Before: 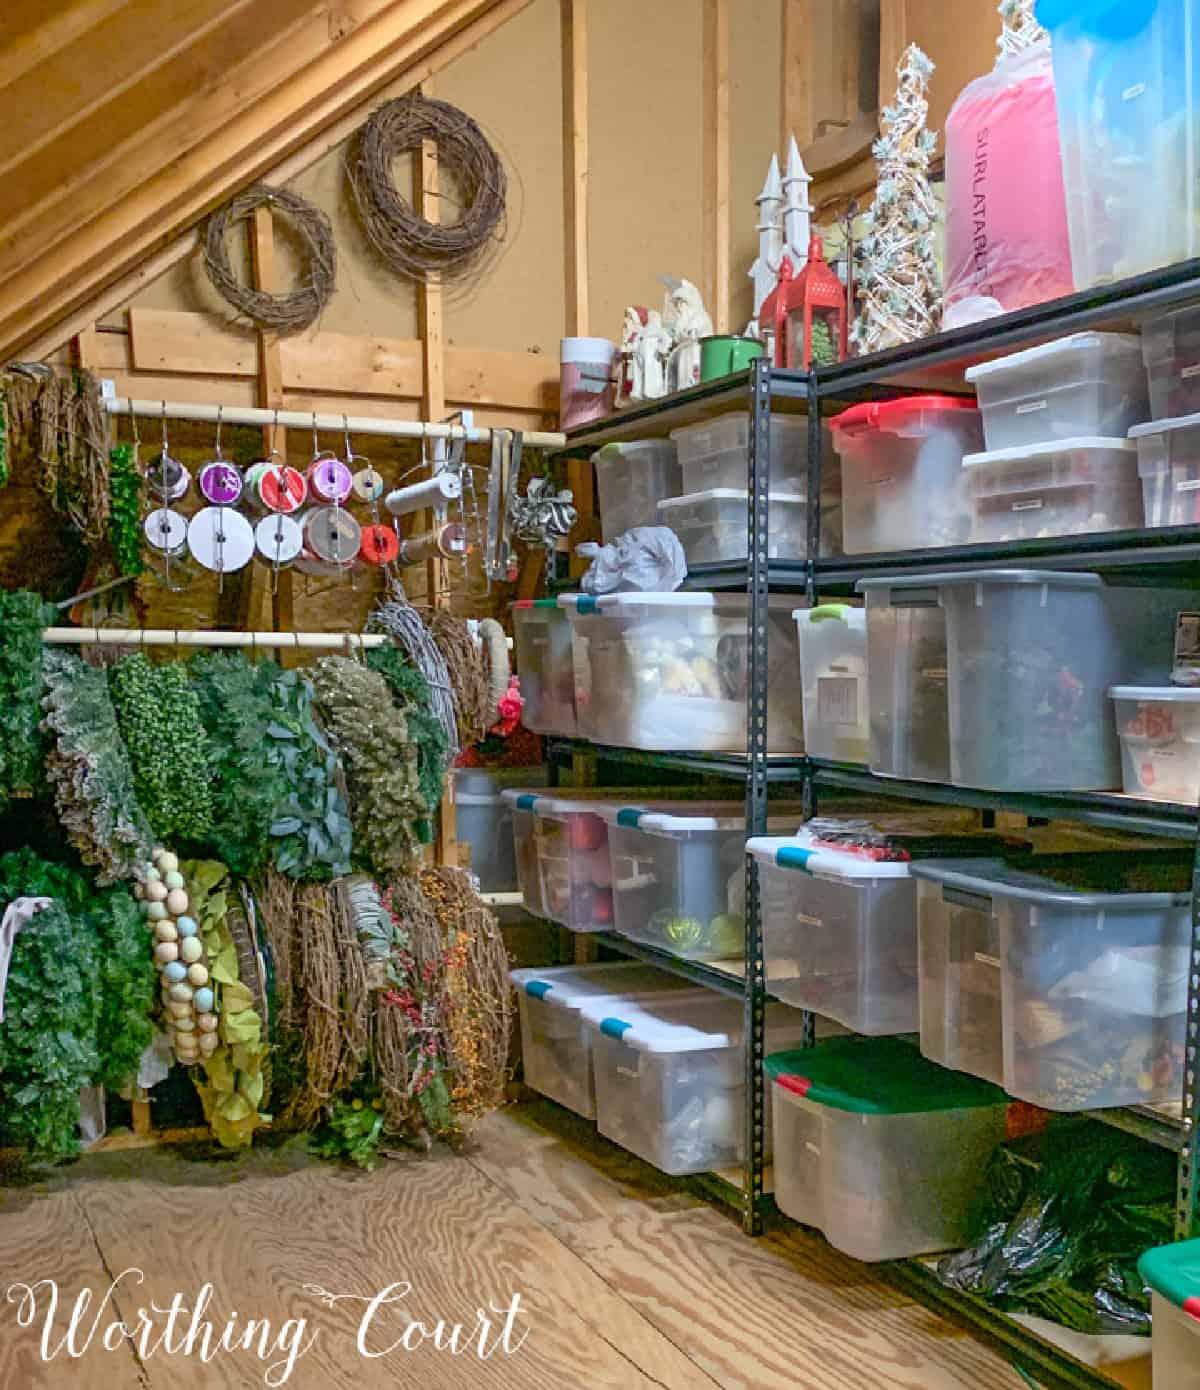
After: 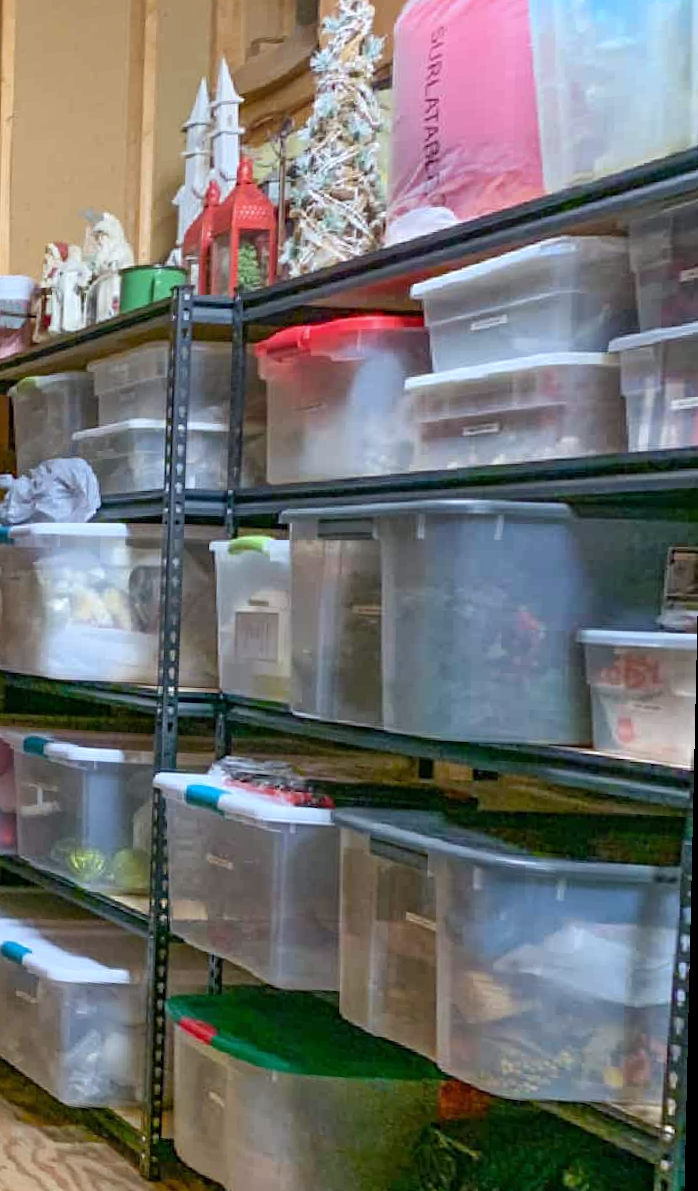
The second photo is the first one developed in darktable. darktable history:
crop: left 41.402%
white balance: red 0.98, blue 1.034
rotate and perspective: rotation 1.69°, lens shift (vertical) -0.023, lens shift (horizontal) -0.291, crop left 0.025, crop right 0.988, crop top 0.092, crop bottom 0.842
